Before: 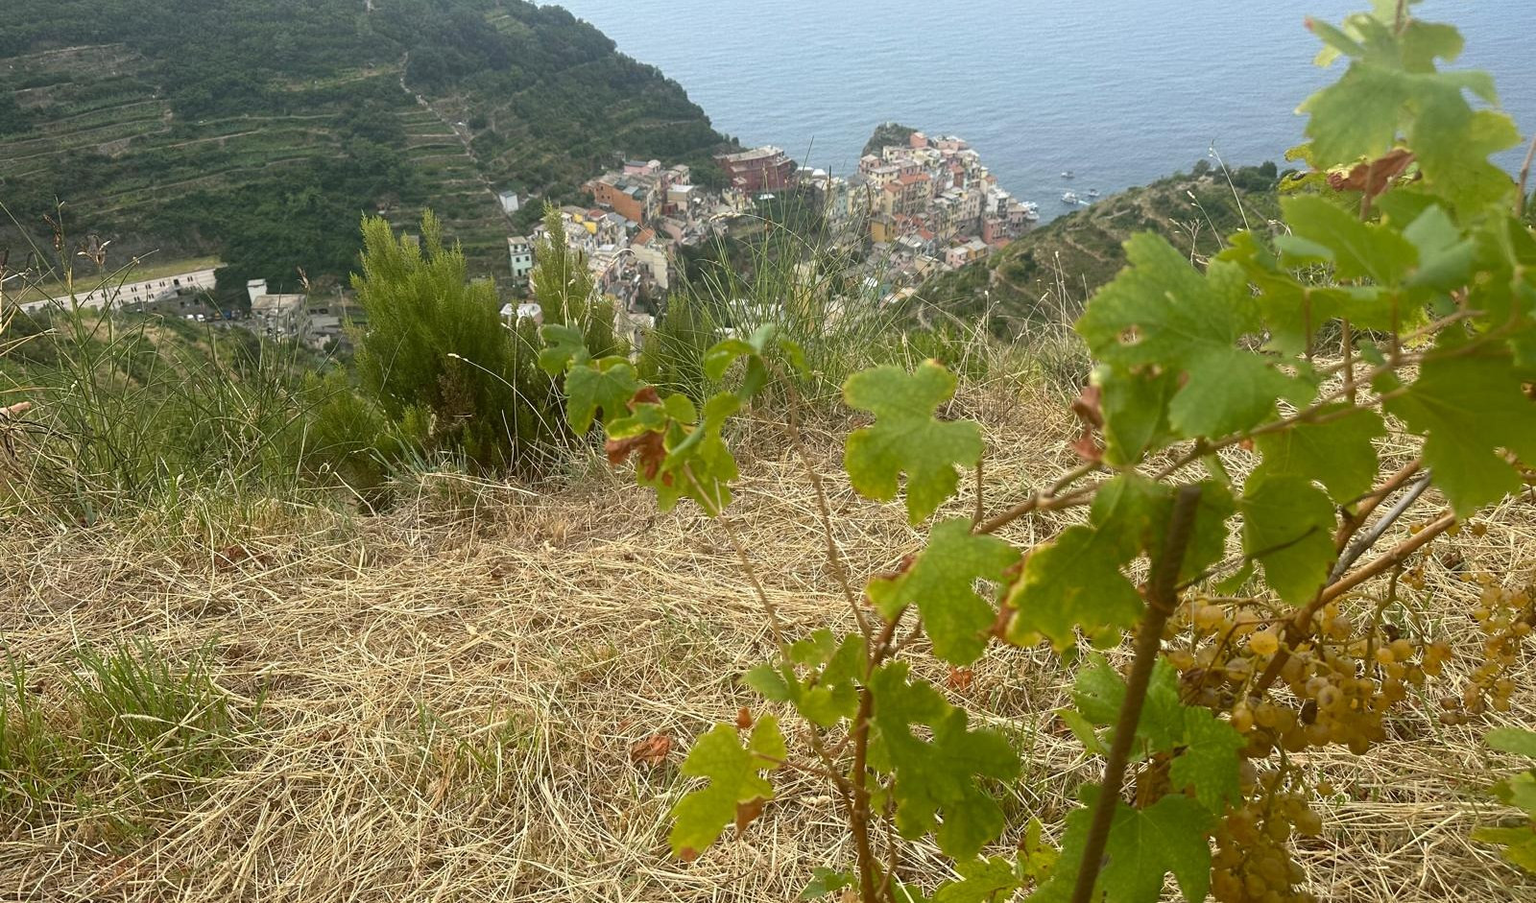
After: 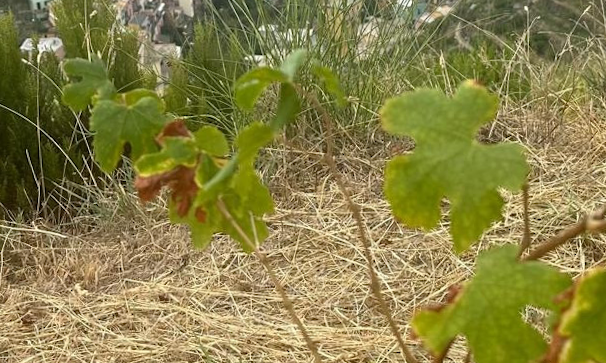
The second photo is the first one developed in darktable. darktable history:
rotate and perspective: rotation -2.12°, lens shift (vertical) 0.009, lens shift (horizontal) -0.008, automatic cropping original format, crop left 0.036, crop right 0.964, crop top 0.05, crop bottom 0.959
crop: left 30%, top 30%, right 30%, bottom 30%
